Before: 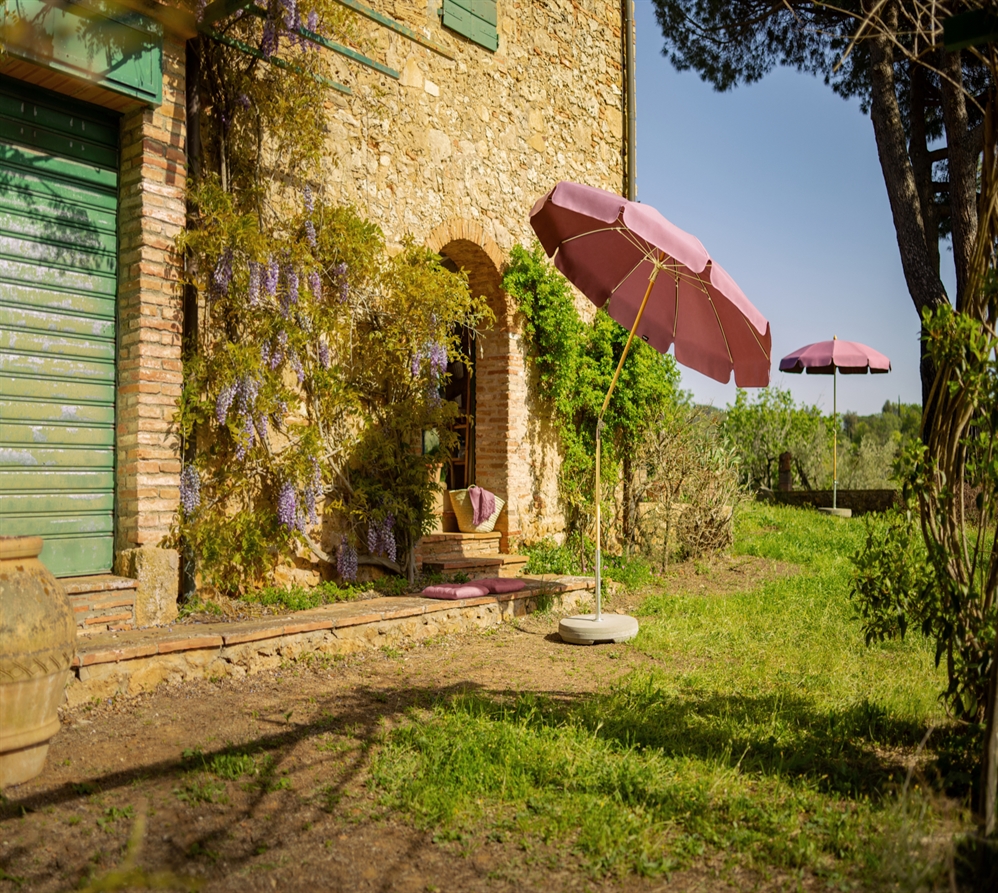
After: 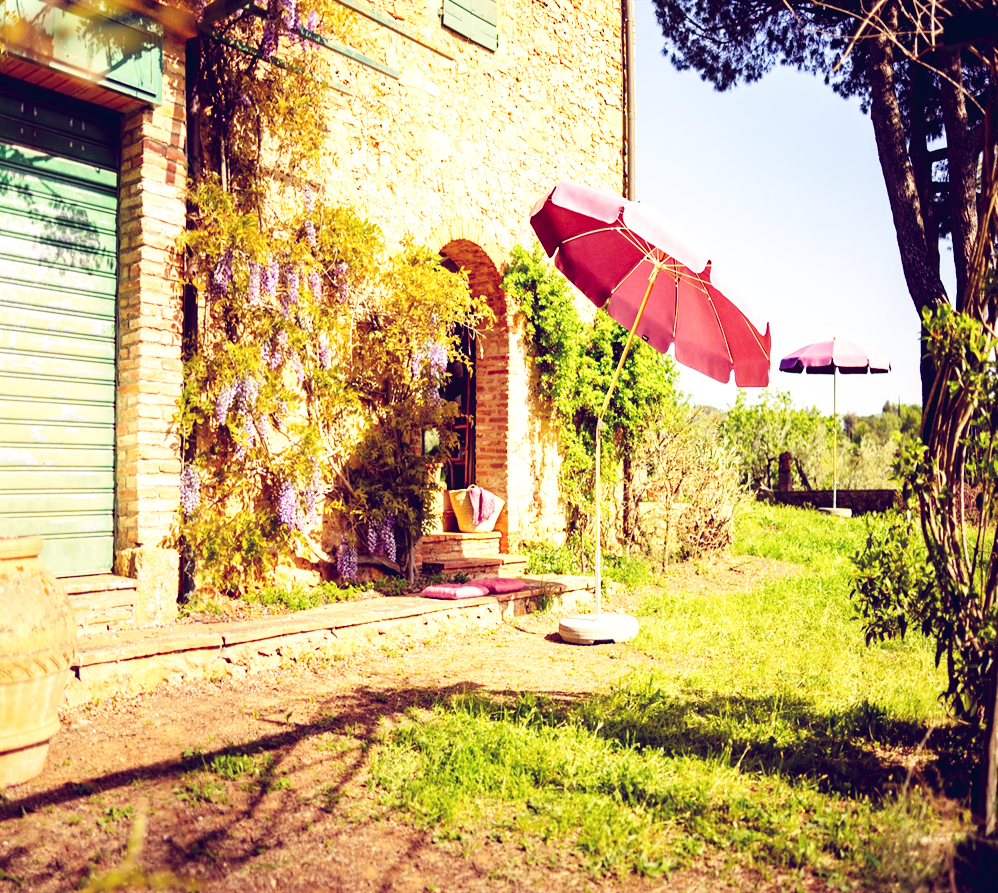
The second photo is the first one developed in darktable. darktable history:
color balance: lift [1.001, 0.997, 0.99, 1.01], gamma [1.007, 1, 0.975, 1.025], gain [1, 1.065, 1.052, 0.935], contrast 13.25%
exposure: exposure 0.3 EV, compensate highlight preservation false
base curve: curves: ch0 [(0, 0.003) (0.001, 0.002) (0.006, 0.004) (0.02, 0.022) (0.048, 0.086) (0.094, 0.234) (0.162, 0.431) (0.258, 0.629) (0.385, 0.8) (0.548, 0.918) (0.751, 0.988) (1, 1)], preserve colors none
